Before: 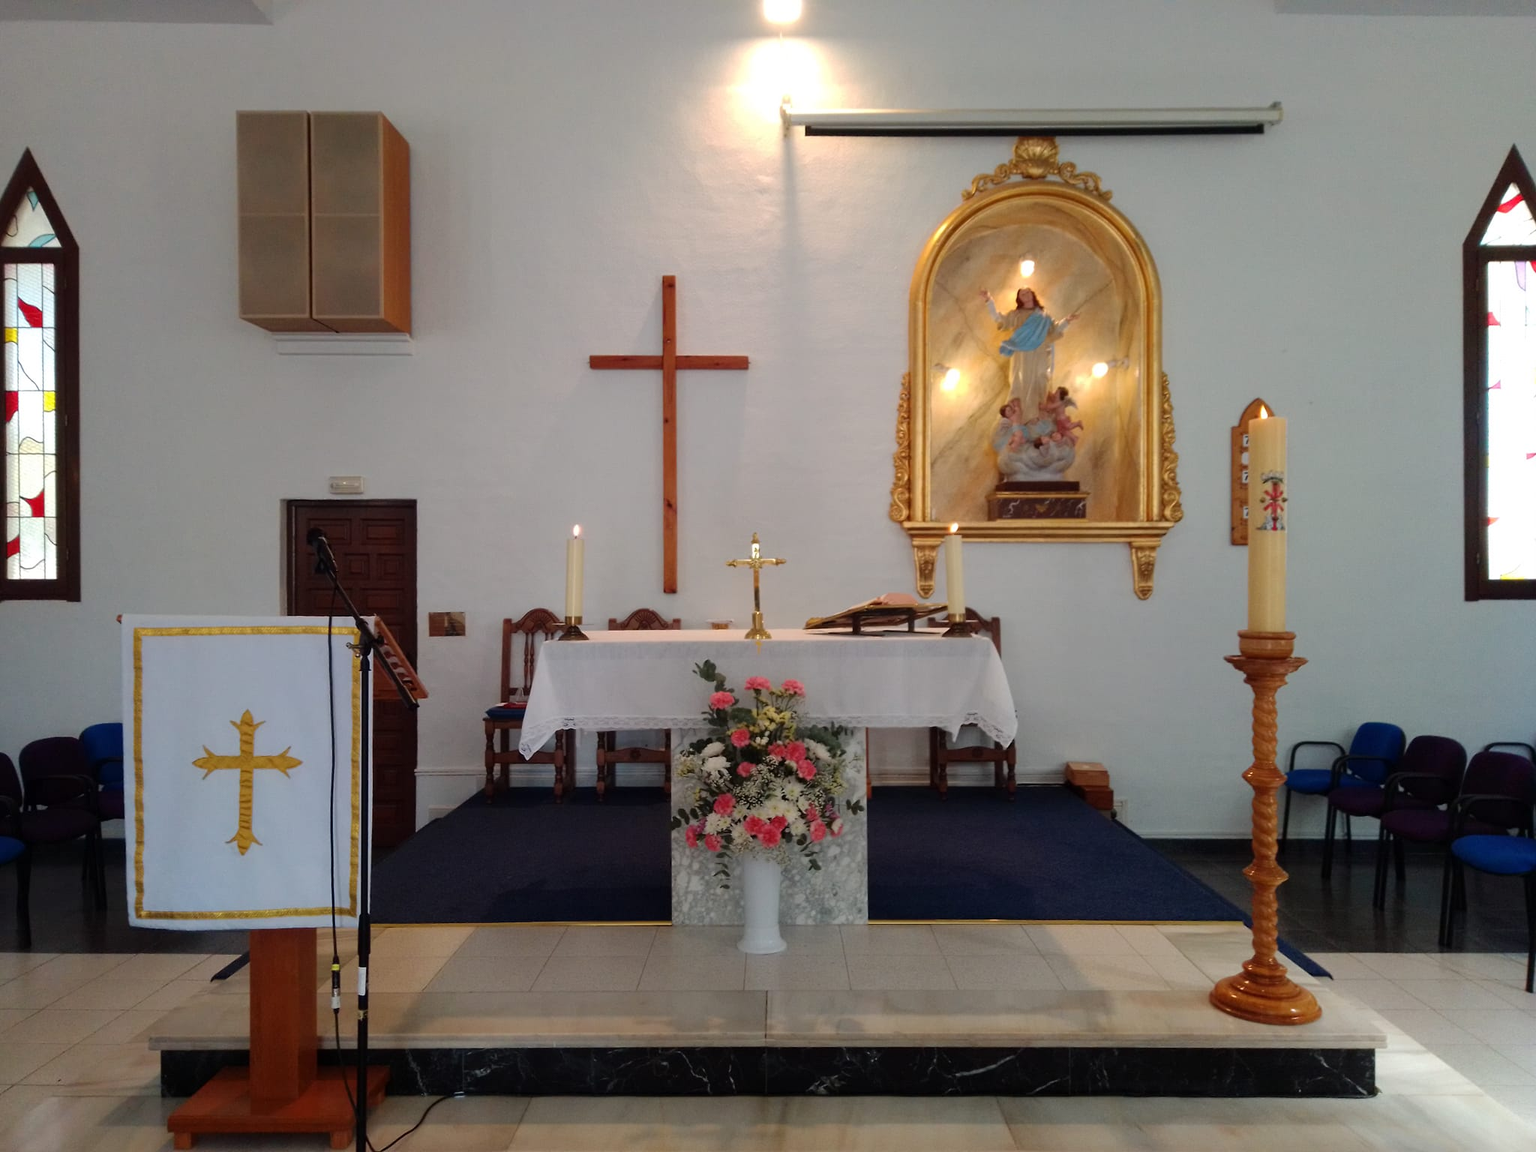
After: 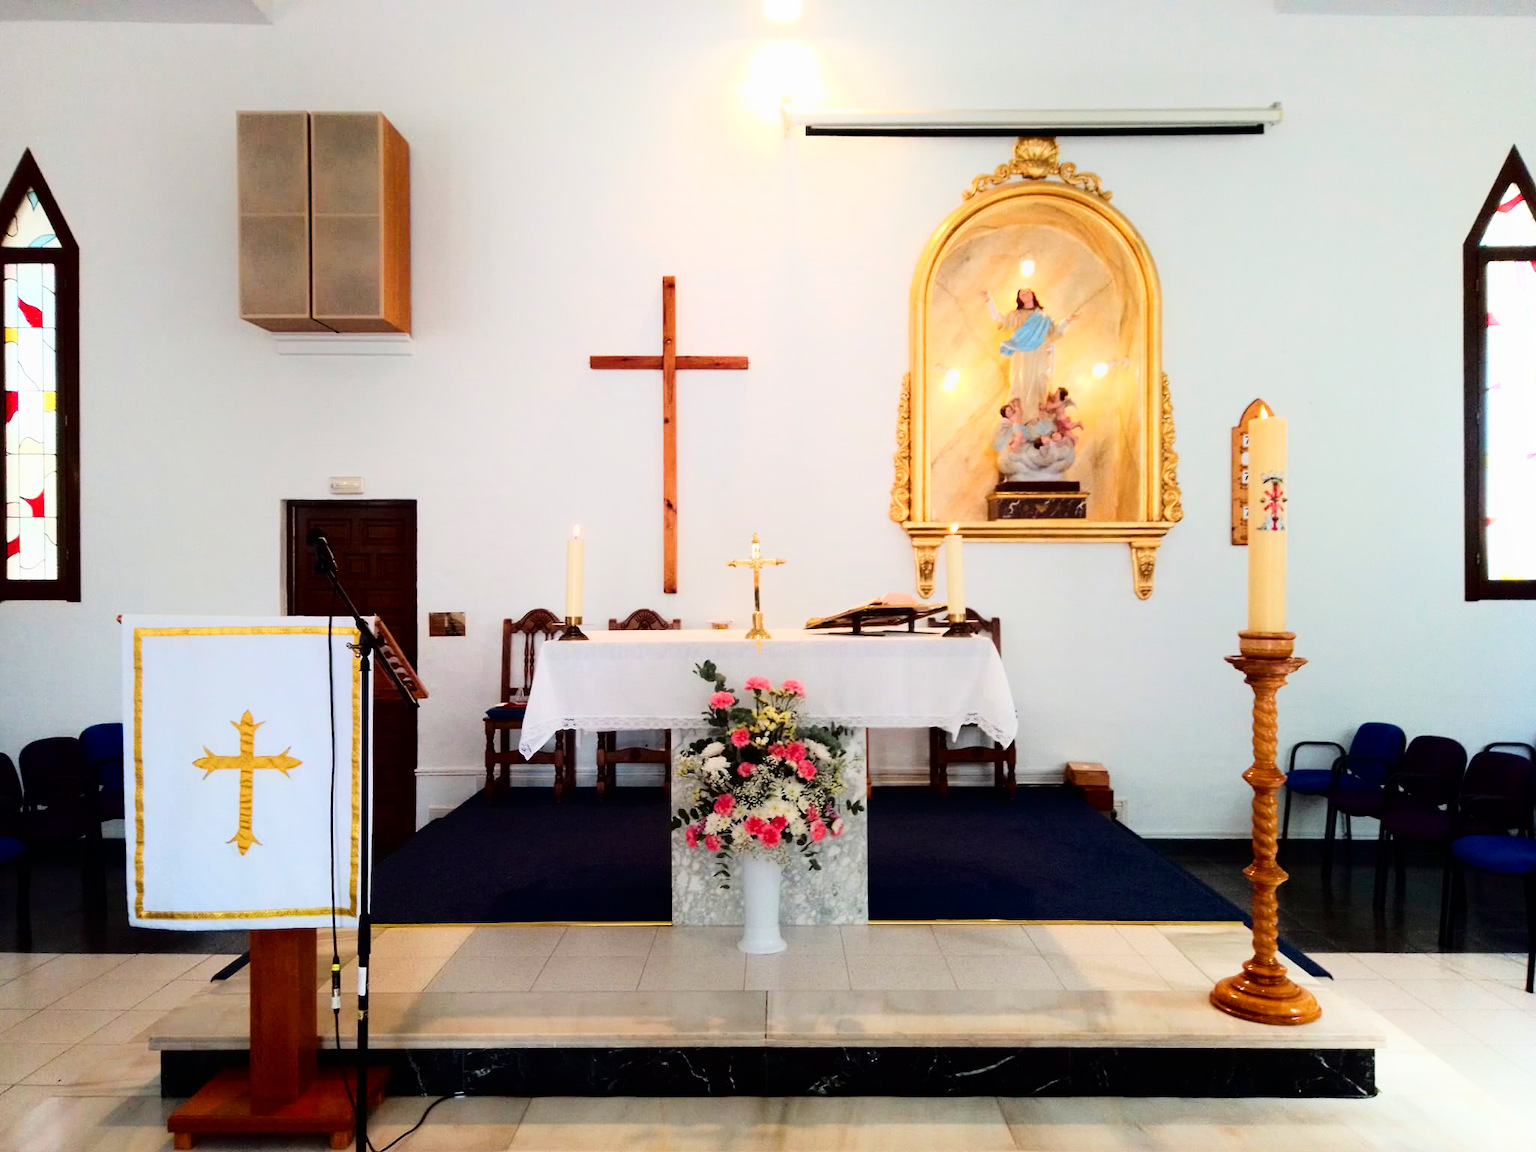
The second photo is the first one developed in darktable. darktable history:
base curve: curves: ch0 [(0, 0) (0.008, 0.007) (0.022, 0.029) (0.048, 0.089) (0.092, 0.197) (0.191, 0.399) (0.275, 0.534) (0.357, 0.65) (0.477, 0.78) (0.542, 0.833) (0.799, 0.973) (1, 1)]
shadows and highlights: shadows -61.78, white point adjustment -5.05, highlights 60.76
color balance rgb: linear chroma grading › global chroma 8.958%, perceptual saturation grading › global saturation 1.472%, perceptual saturation grading › highlights -1.942%, perceptual saturation grading › mid-tones 4.348%, perceptual saturation grading › shadows 9.086%
